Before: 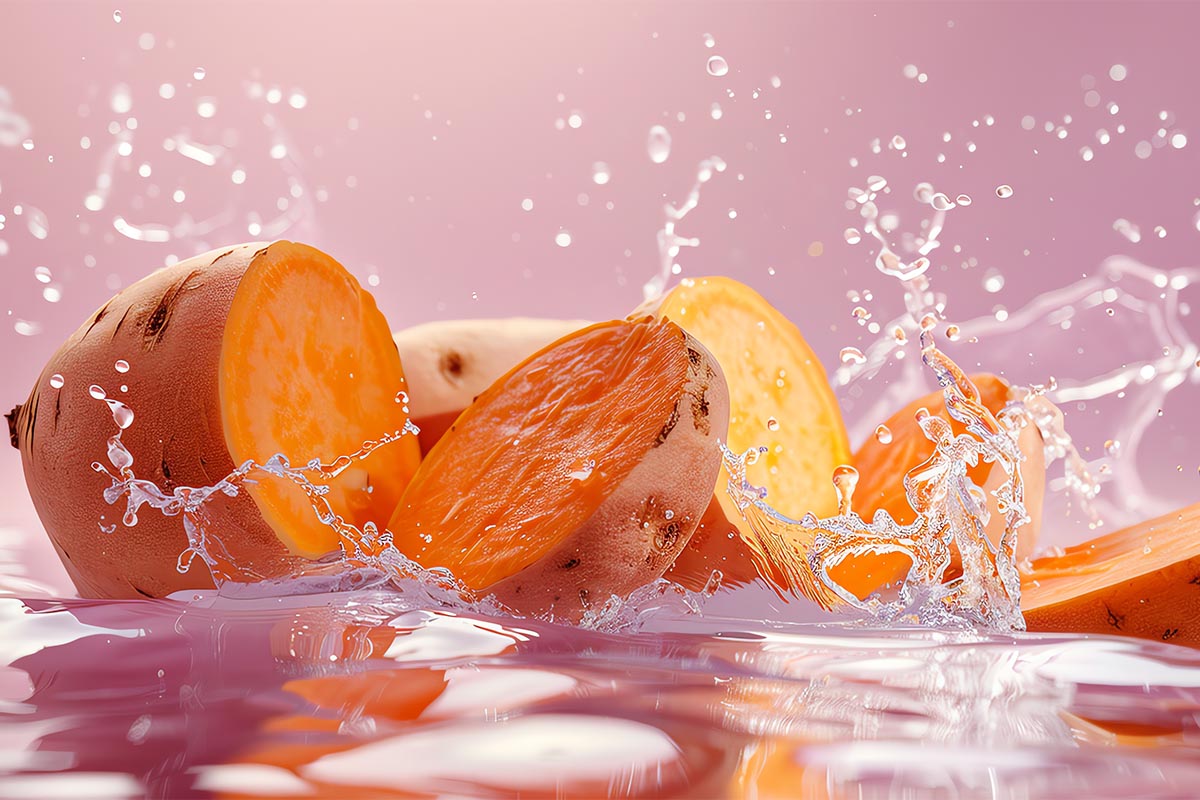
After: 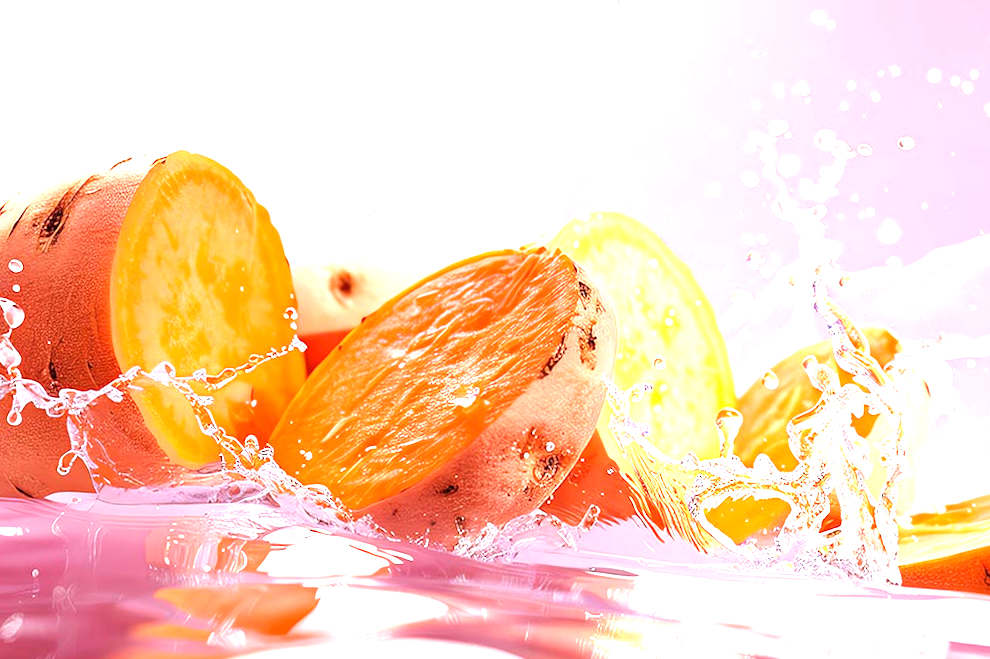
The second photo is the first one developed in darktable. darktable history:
exposure: black level correction 0.001, exposure 0.955 EV, compensate exposure bias true, compensate highlight preservation false
rotate and perspective: rotation 0.192°, lens shift (horizontal) -0.015, crop left 0.005, crop right 0.996, crop top 0.006, crop bottom 0.99
tone equalizer: -8 EV -0.417 EV, -7 EV -0.389 EV, -6 EV -0.333 EV, -5 EV -0.222 EV, -3 EV 0.222 EV, -2 EV 0.333 EV, -1 EV 0.389 EV, +0 EV 0.417 EV, edges refinement/feathering 500, mask exposure compensation -1.25 EV, preserve details no
crop and rotate: angle -3.27°, left 5.211%, top 5.211%, right 4.607%, bottom 4.607%
